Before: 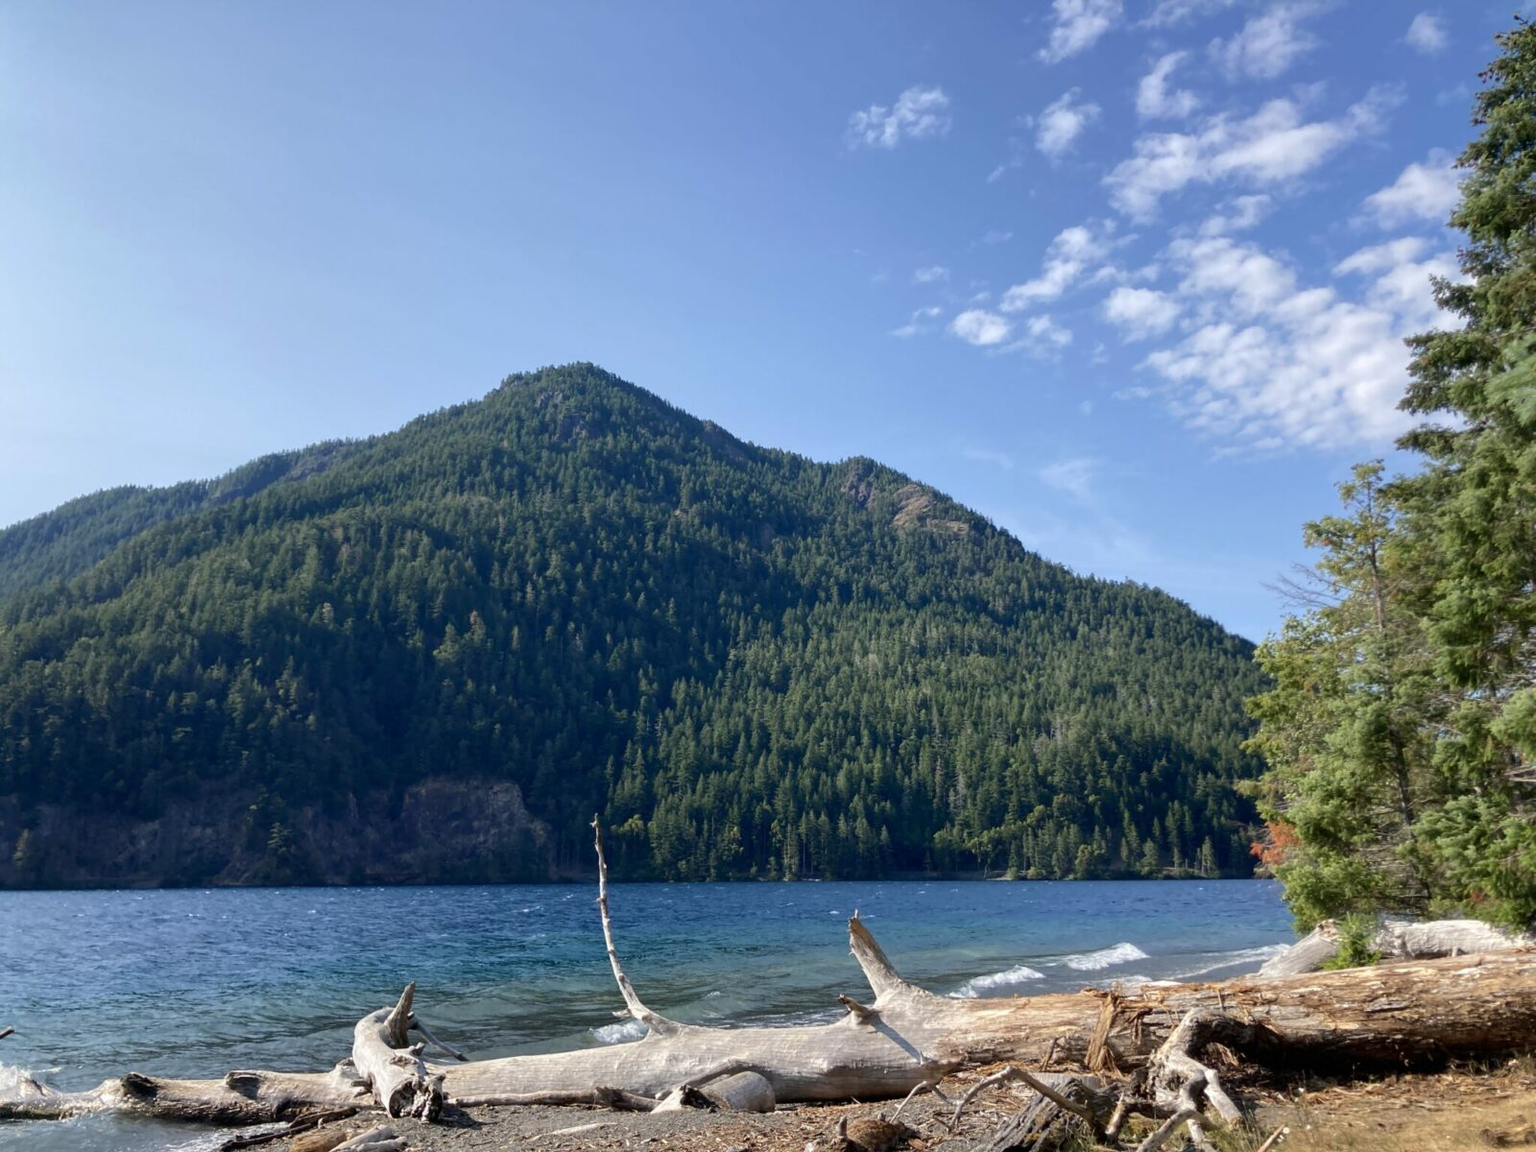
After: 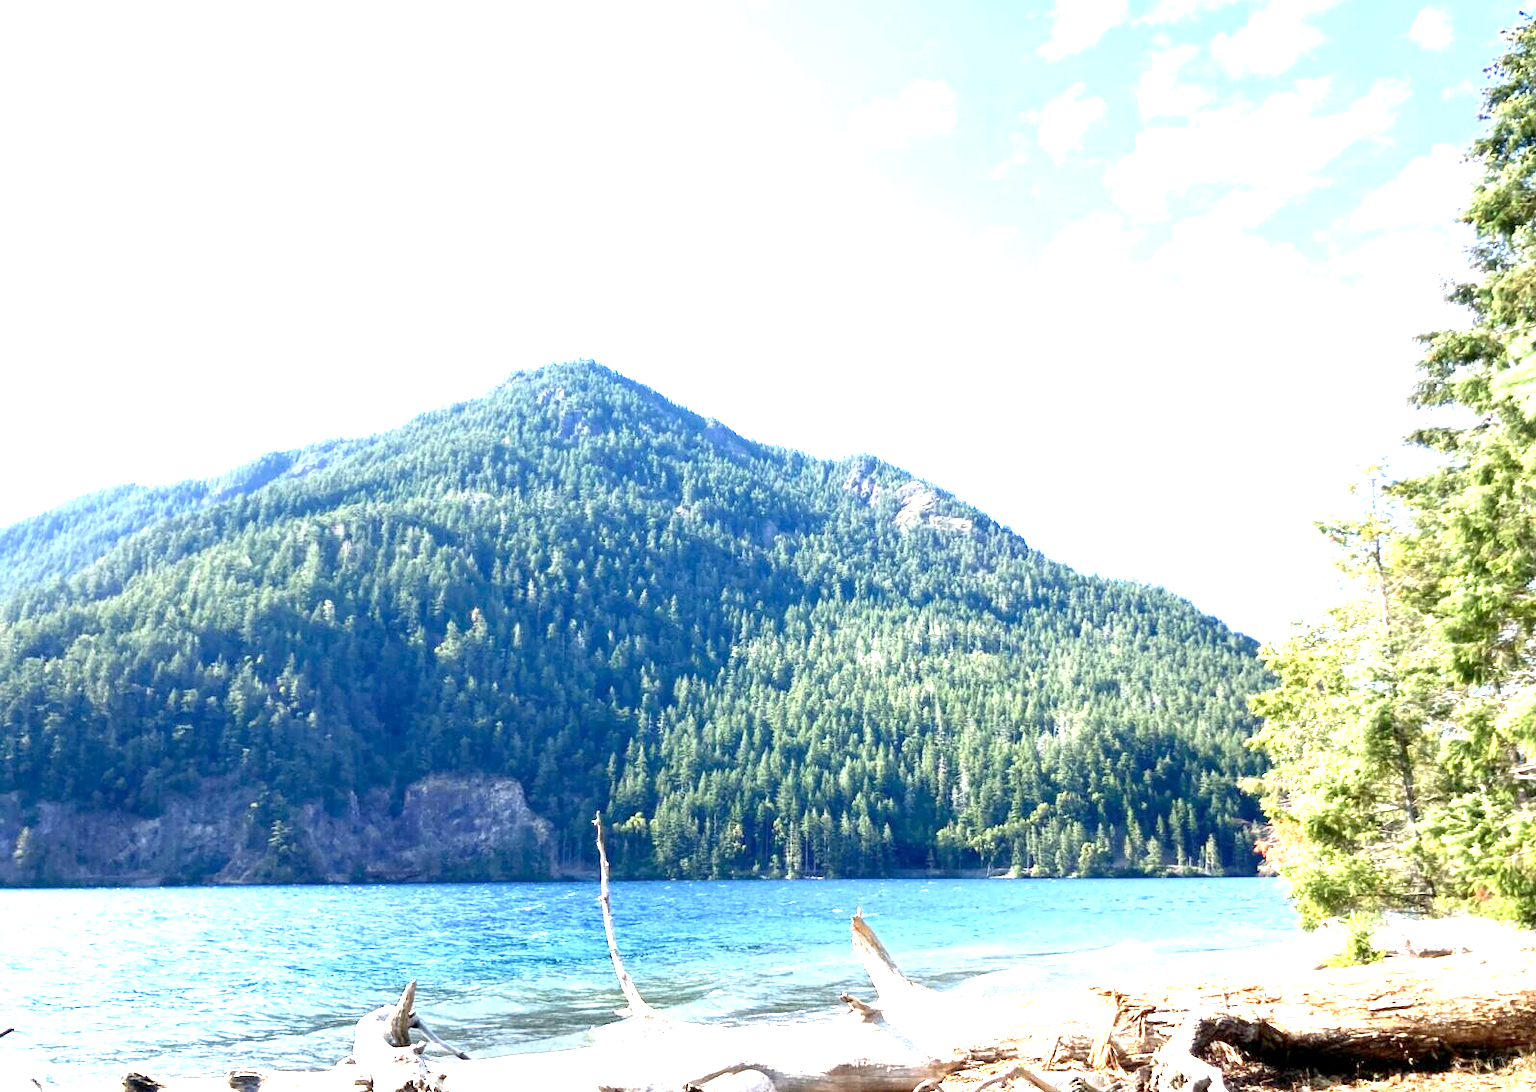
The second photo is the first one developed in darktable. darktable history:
exposure: black level correction 0.001, exposure 2.607 EV, compensate exposure bias true, compensate highlight preservation false
crop: top 0.448%, right 0.264%, bottom 5.045%
